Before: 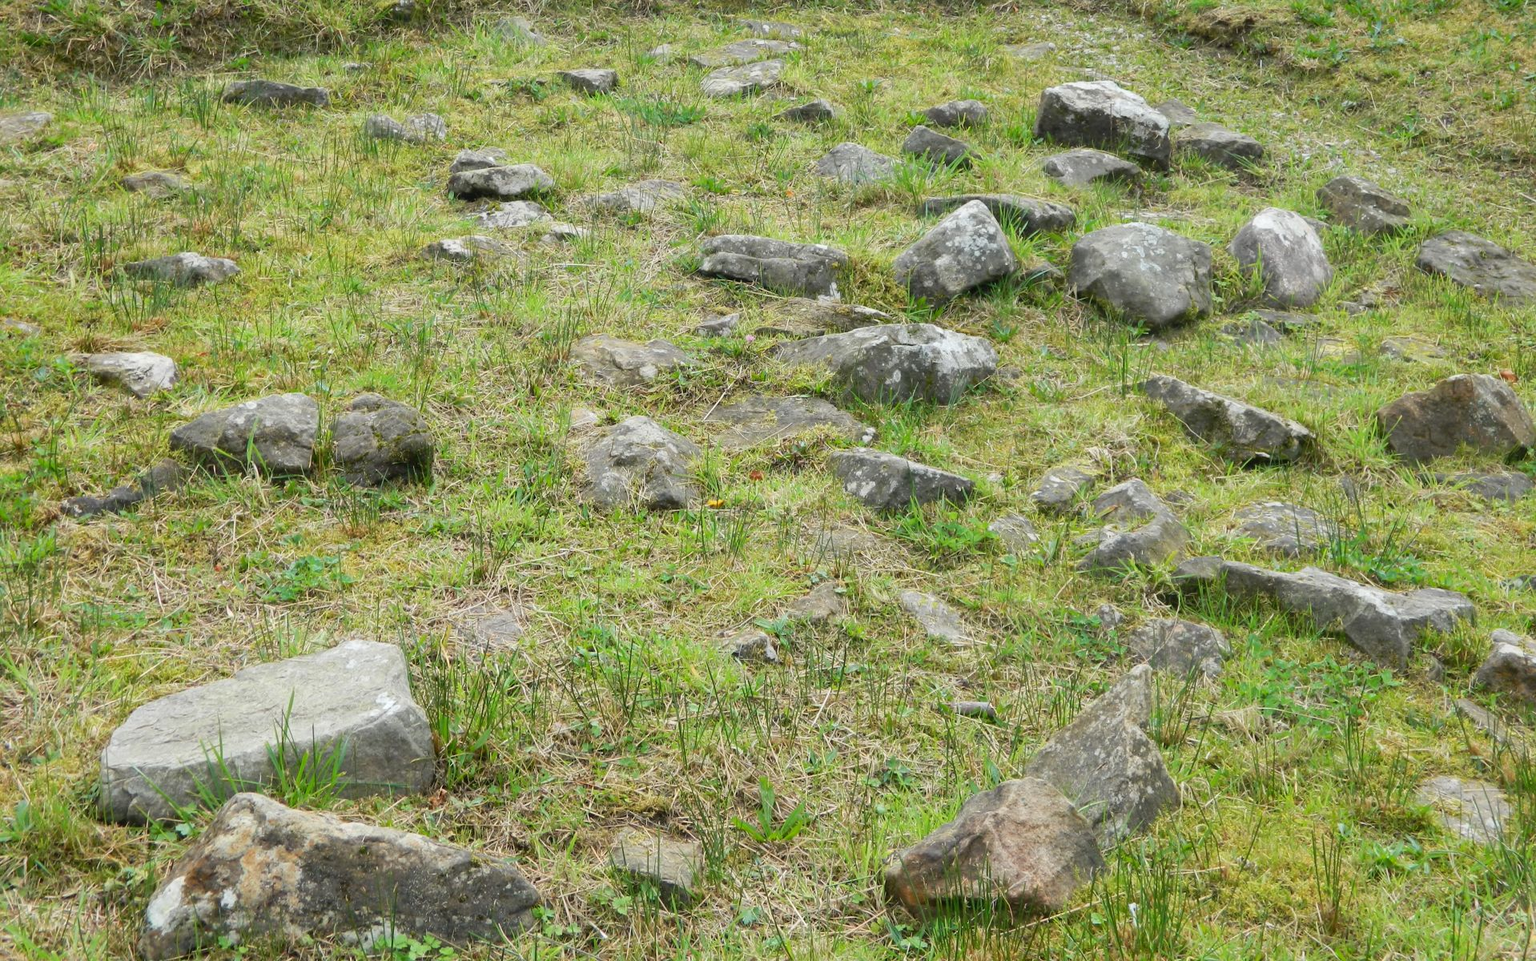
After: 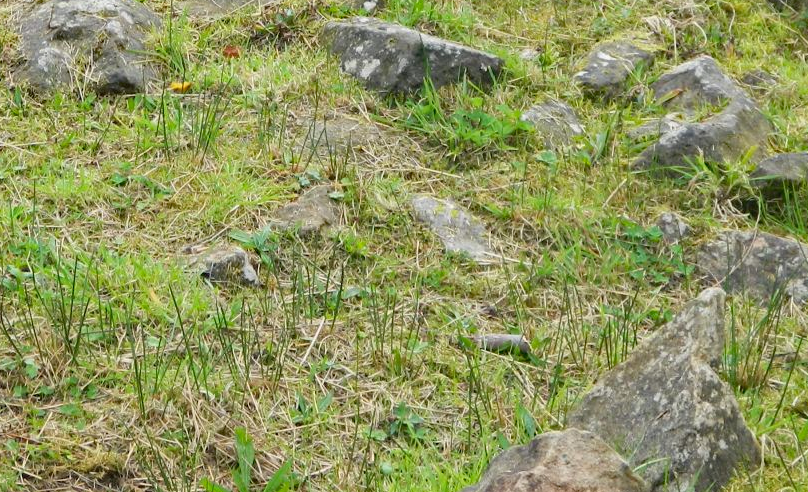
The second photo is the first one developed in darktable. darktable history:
crop: left 37.221%, top 45.169%, right 20.63%, bottom 13.777%
haze removal: strength 0.29, distance 0.25, compatibility mode true, adaptive false
